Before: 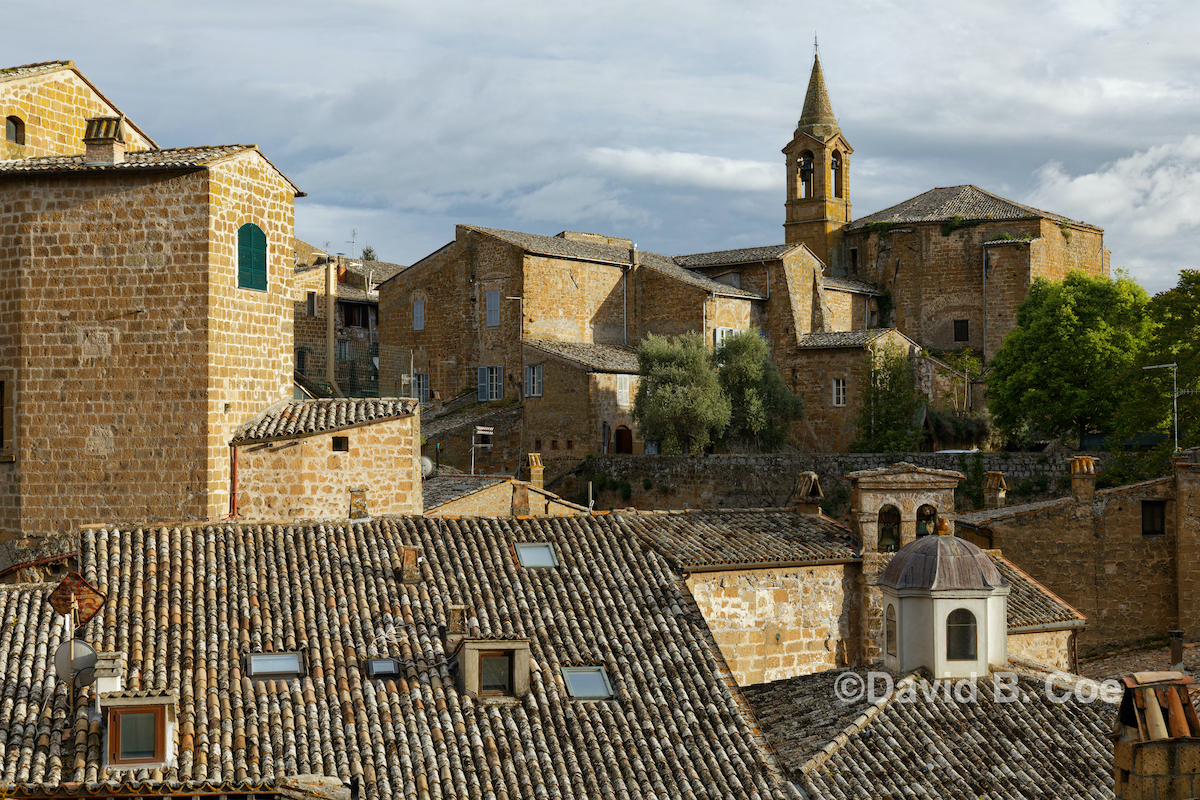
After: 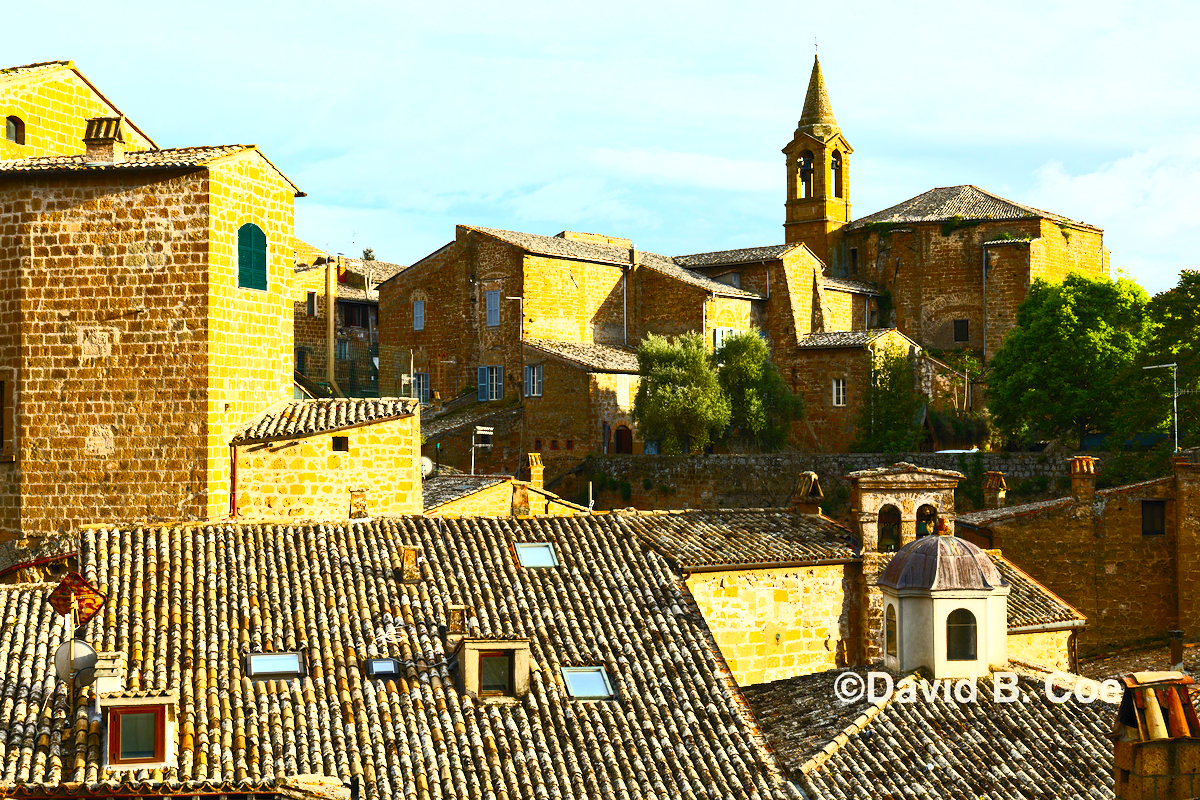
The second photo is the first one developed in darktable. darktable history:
contrast brightness saturation: contrast 0.83, brightness 0.59, saturation 0.59
color balance rgb: perceptual saturation grading › global saturation 20%, global vibrance 20%
